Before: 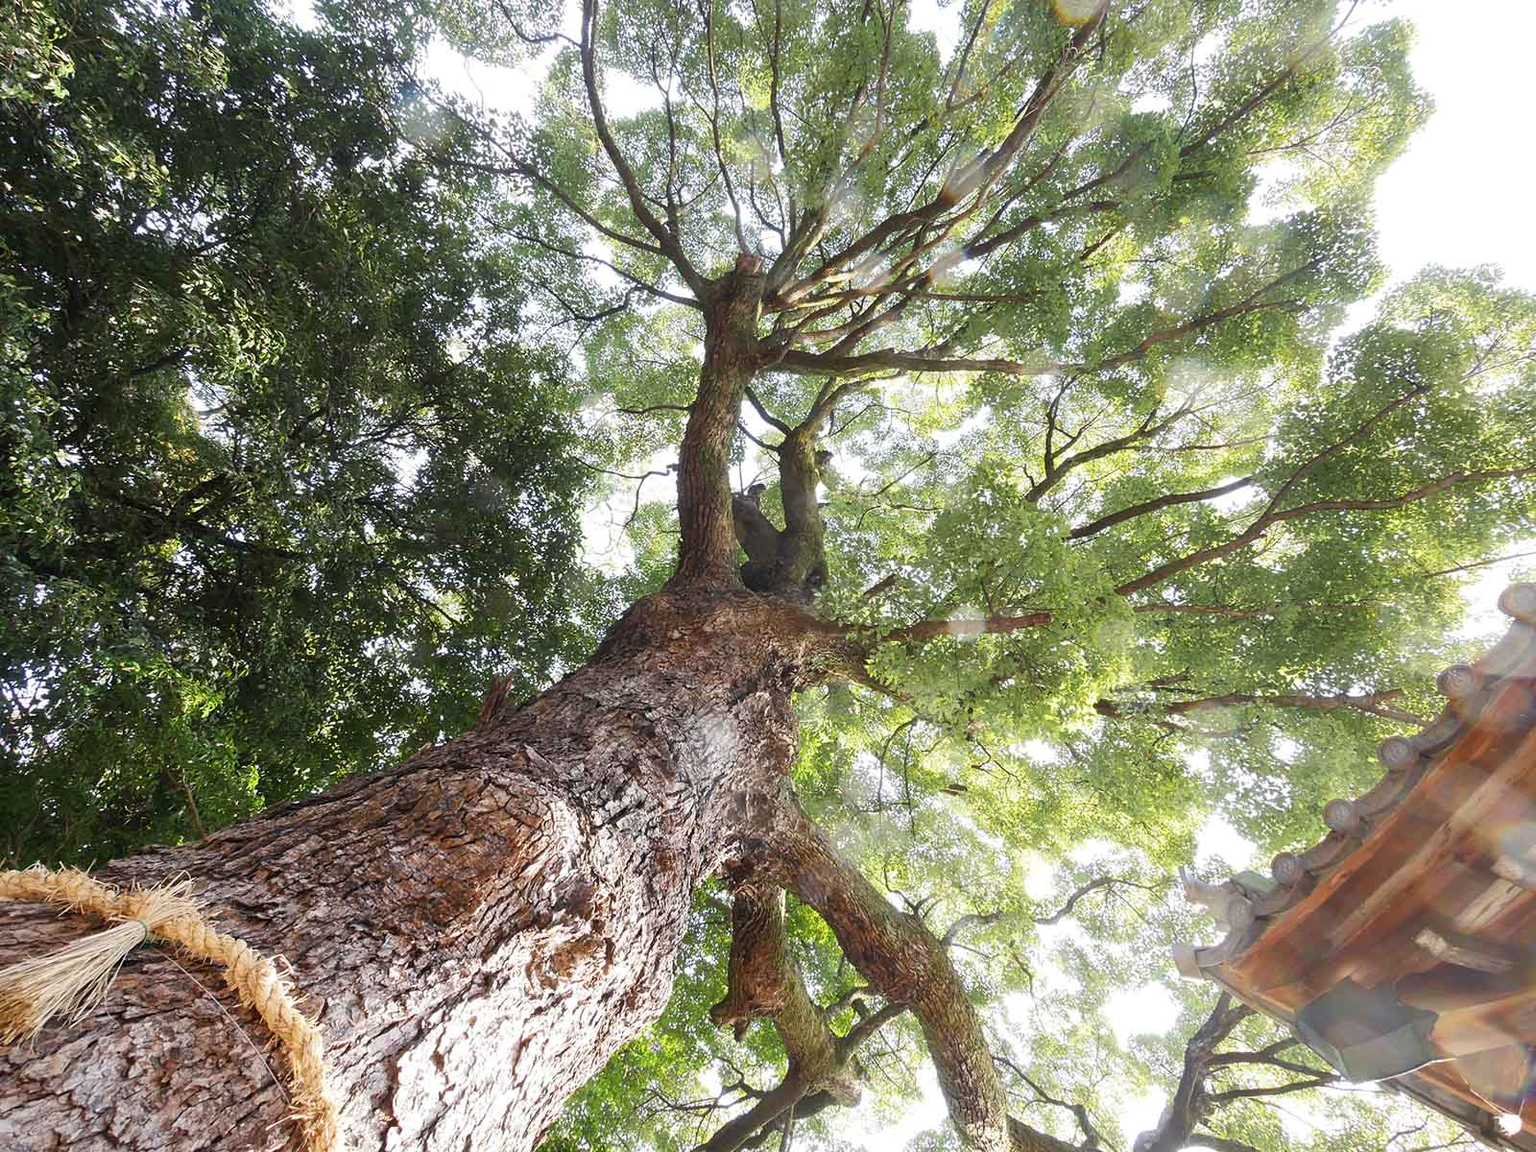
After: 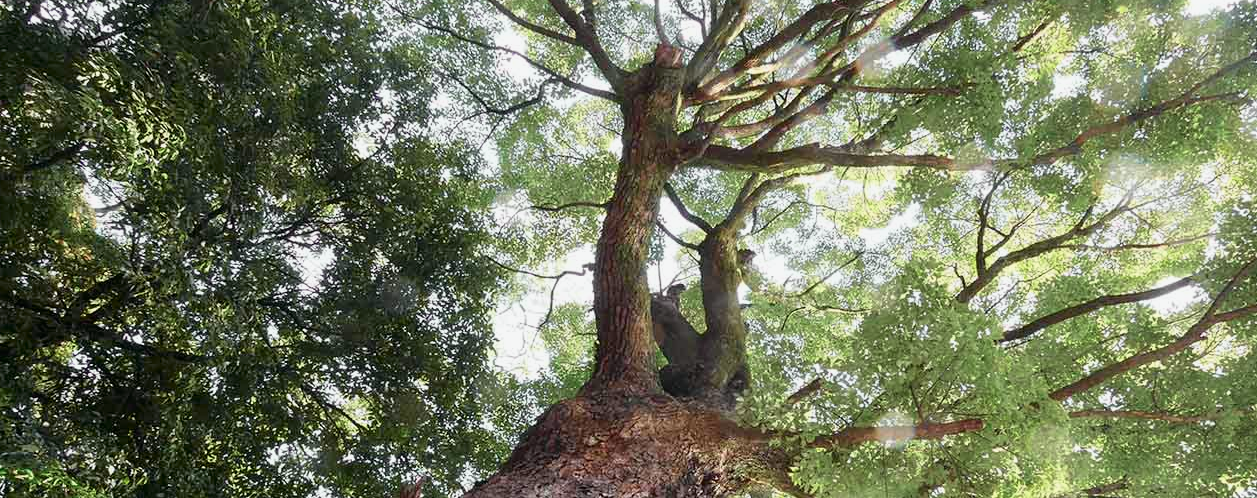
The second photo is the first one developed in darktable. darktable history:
crop: left 7.036%, top 18.398%, right 14.379%, bottom 40.043%
tone curve: curves: ch0 [(0, 0) (0.058, 0.027) (0.214, 0.183) (0.304, 0.288) (0.561, 0.554) (0.687, 0.677) (0.768, 0.768) (0.858, 0.861) (0.986, 0.957)]; ch1 [(0, 0) (0.172, 0.123) (0.312, 0.296) (0.437, 0.429) (0.471, 0.469) (0.502, 0.5) (0.513, 0.515) (0.583, 0.604) (0.631, 0.659) (0.703, 0.721) (0.889, 0.924) (1, 1)]; ch2 [(0, 0) (0.411, 0.424) (0.485, 0.497) (0.502, 0.5) (0.517, 0.511) (0.566, 0.573) (0.622, 0.613) (0.709, 0.677) (1, 1)], color space Lab, independent channels, preserve colors none
exposure: compensate highlight preservation false
